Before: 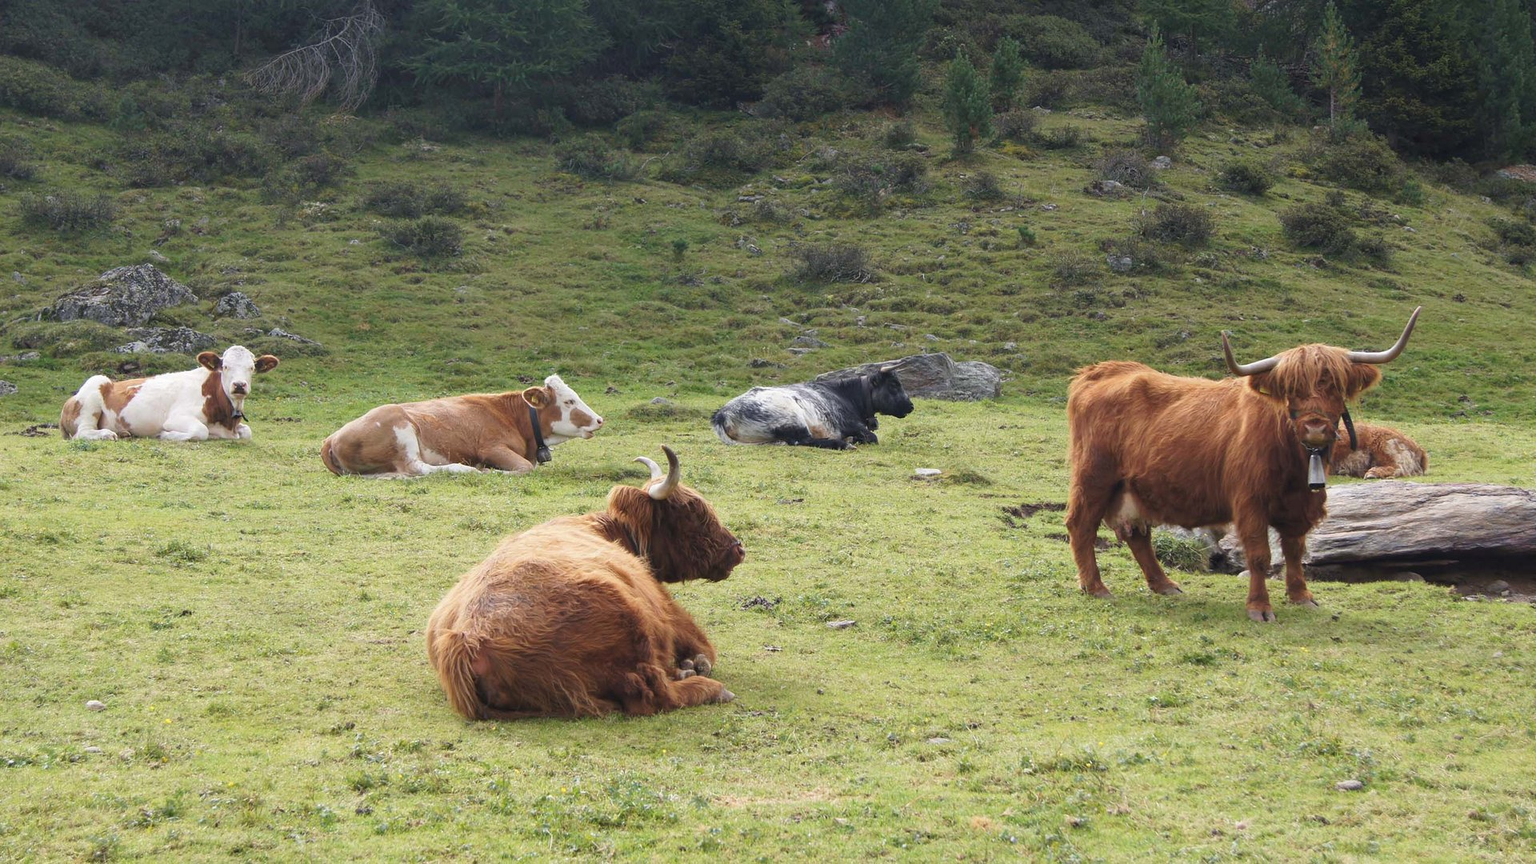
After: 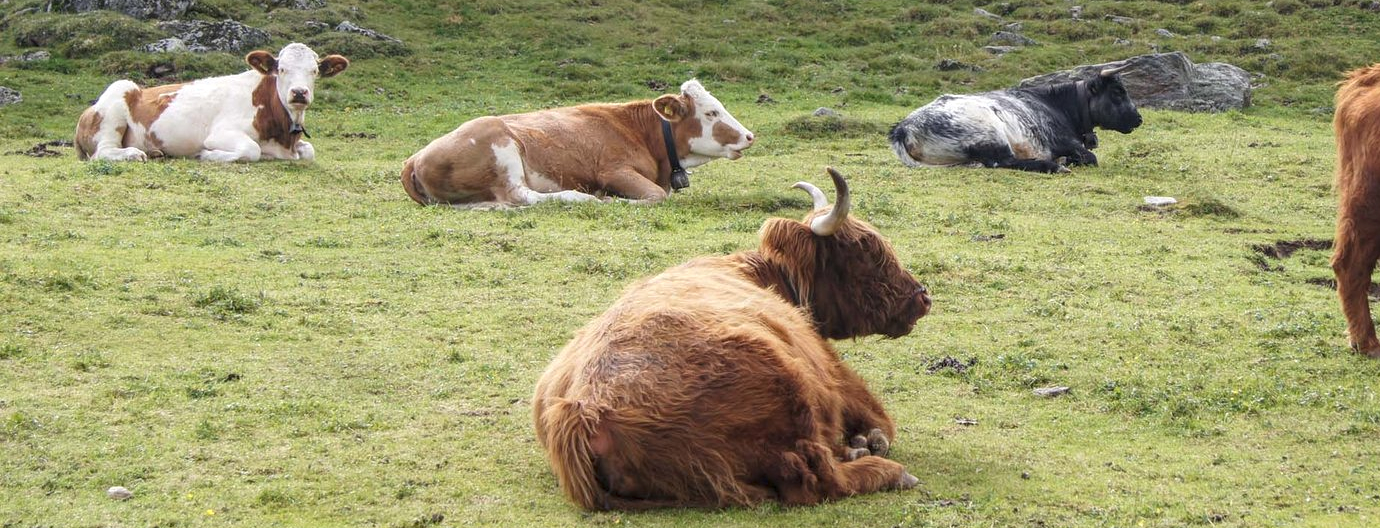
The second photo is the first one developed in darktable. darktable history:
local contrast: detail 130%
crop: top 36.043%, right 28.121%, bottom 15.034%
